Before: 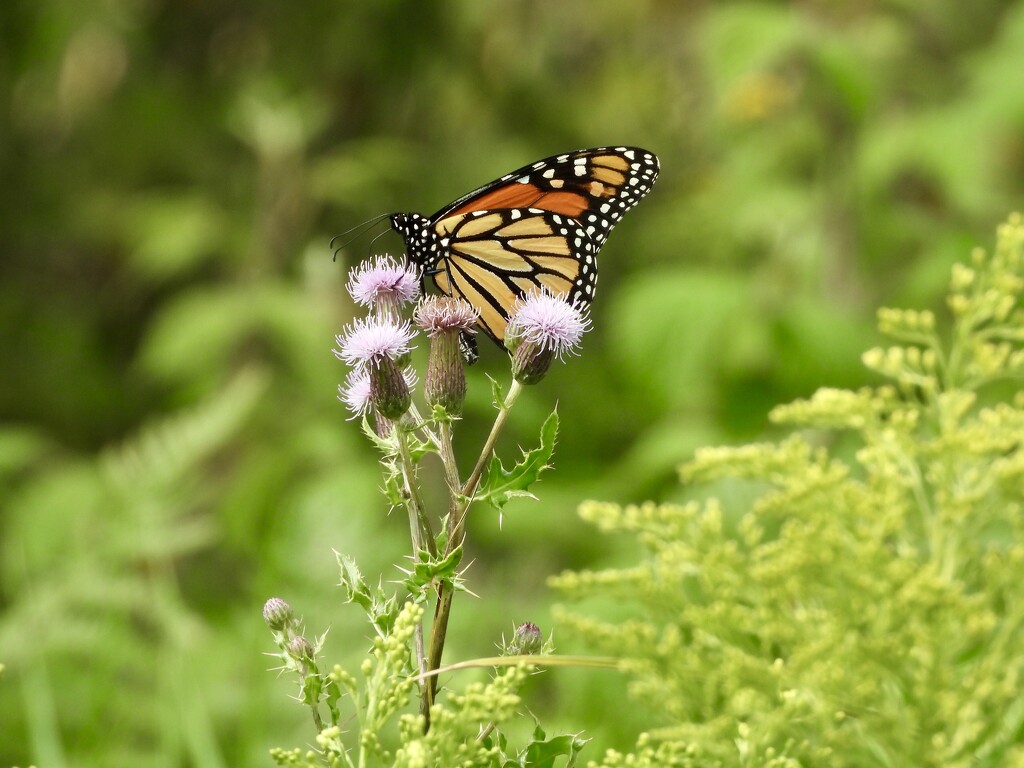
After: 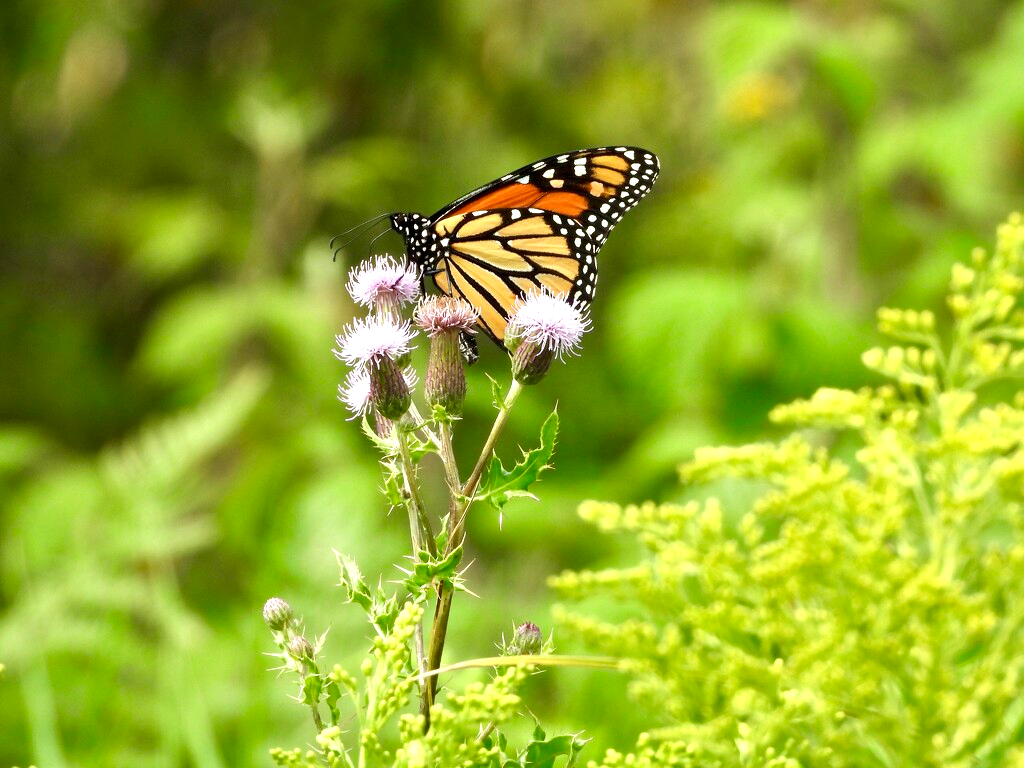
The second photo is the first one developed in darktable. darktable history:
contrast equalizer: y [[0.6 ×6], [0.55 ×6], [0 ×6], [0 ×6], [0 ×6]], mix 0.144
exposure: black level correction 0.001, exposure 0.499 EV, compensate exposure bias true, compensate highlight preservation false
